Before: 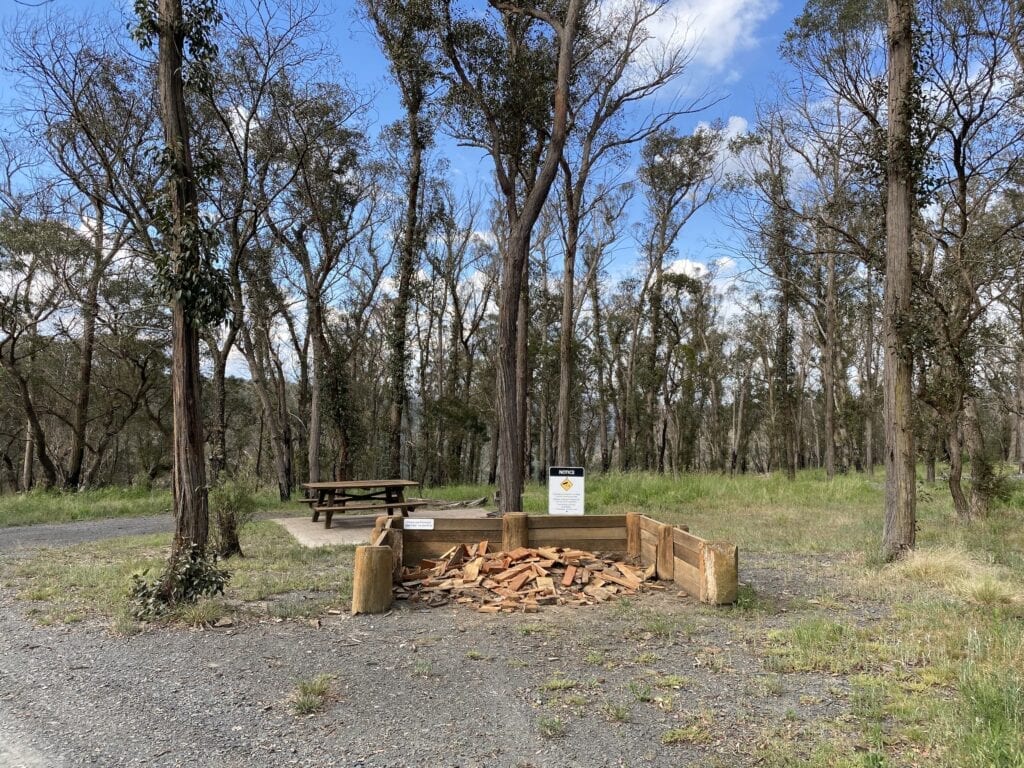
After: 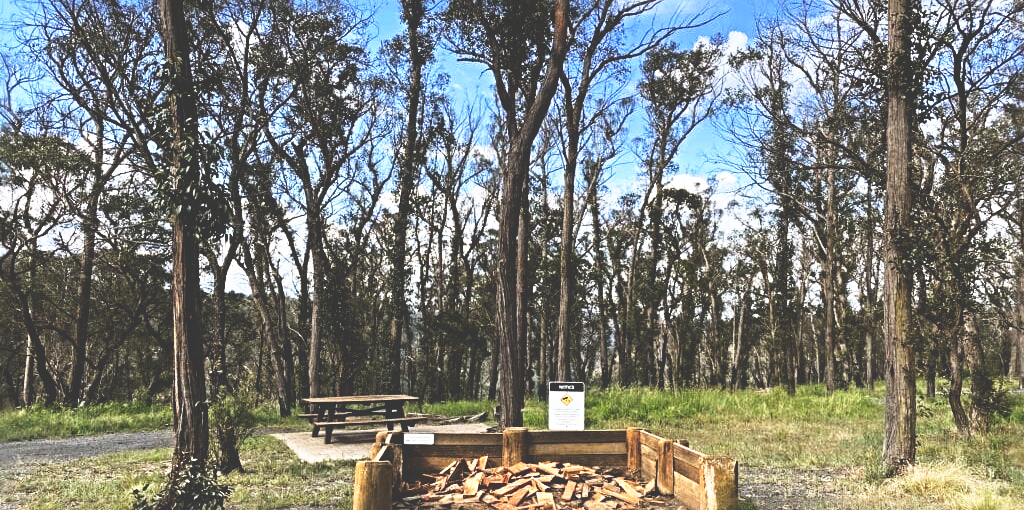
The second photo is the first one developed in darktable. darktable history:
crop: top 11.133%, bottom 22.195%
sharpen: radius 4.891
exposure: black level correction 0.01, exposure 0.011 EV, compensate exposure bias true, compensate highlight preservation false
base curve: curves: ch0 [(0, 0.036) (0.007, 0.037) (0.604, 0.887) (1, 1)], preserve colors none
